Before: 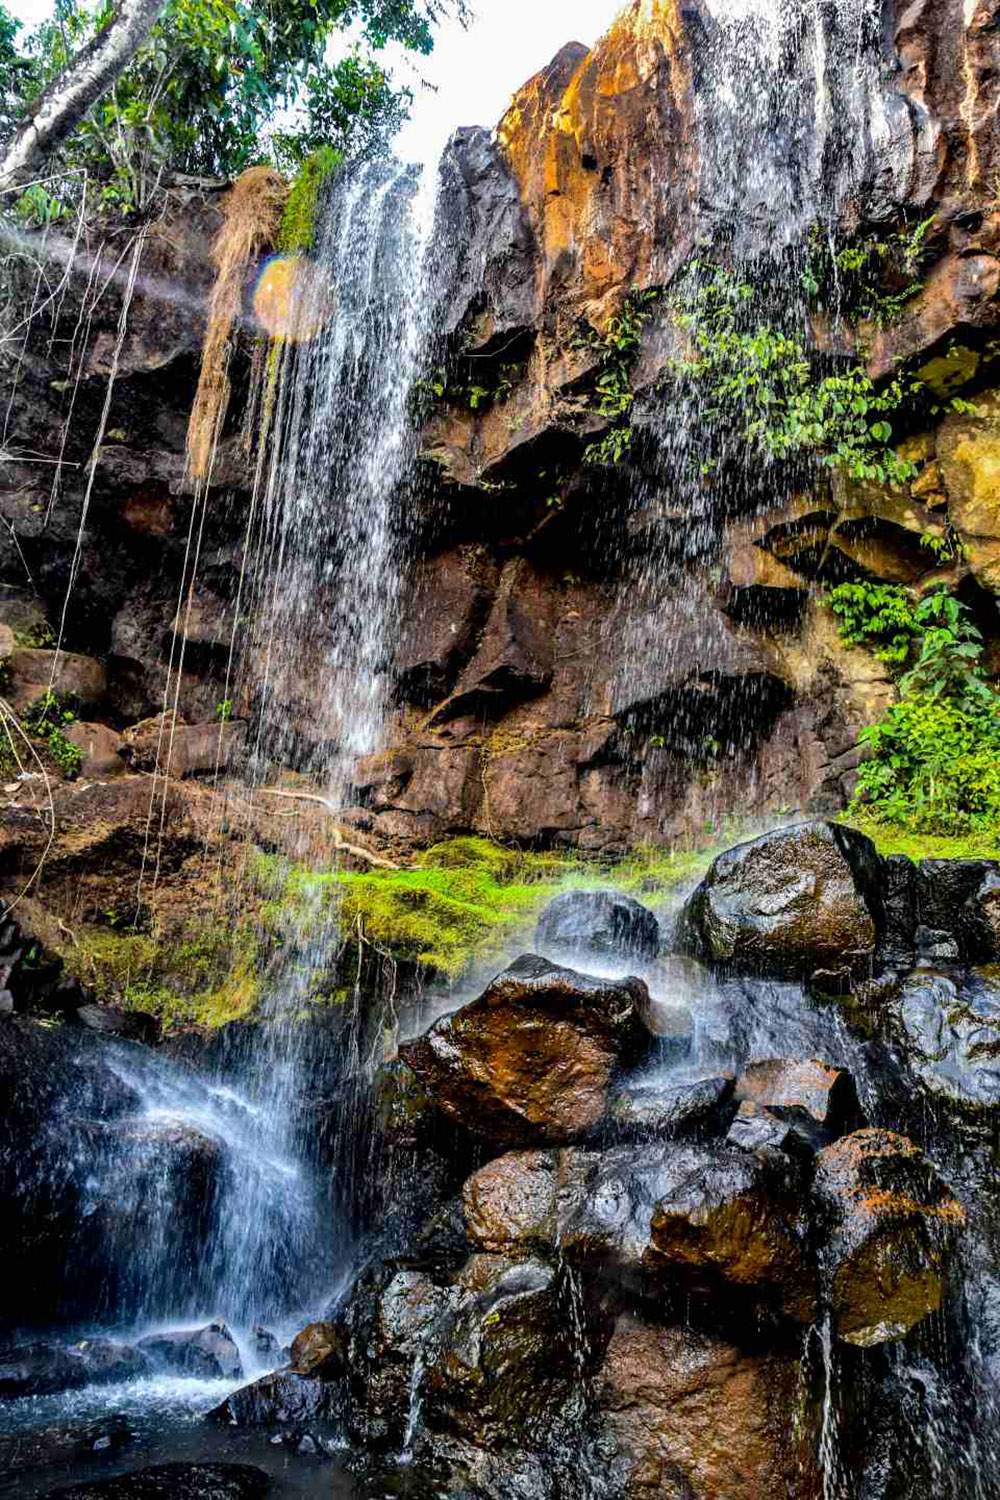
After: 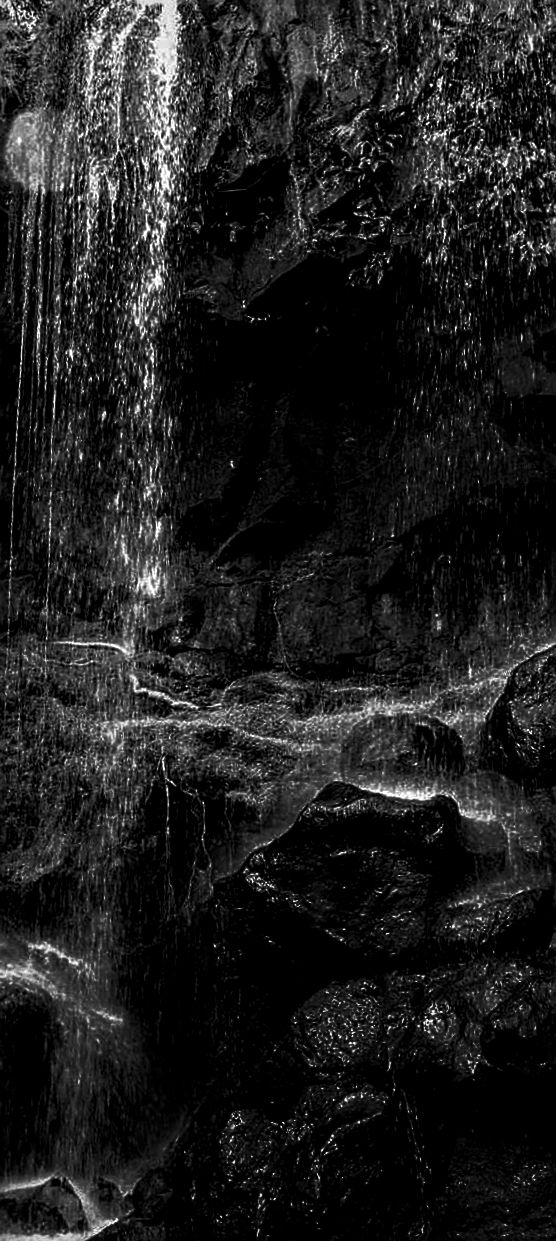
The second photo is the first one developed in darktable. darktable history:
shadows and highlights: shadows -70, highlights 35, soften with gaussian
rgb levels: levels [[0.027, 0.429, 0.996], [0, 0.5, 1], [0, 0.5, 1]]
contrast brightness saturation: contrast 0.02, brightness -1, saturation -1
sharpen: on, module defaults
crop and rotate: angle 0.02°, left 24.353%, top 13.219%, right 26.156%, bottom 8.224%
rotate and perspective: rotation -4.98°, automatic cropping off
local contrast: on, module defaults
vignetting: fall-off radius 63.6%
